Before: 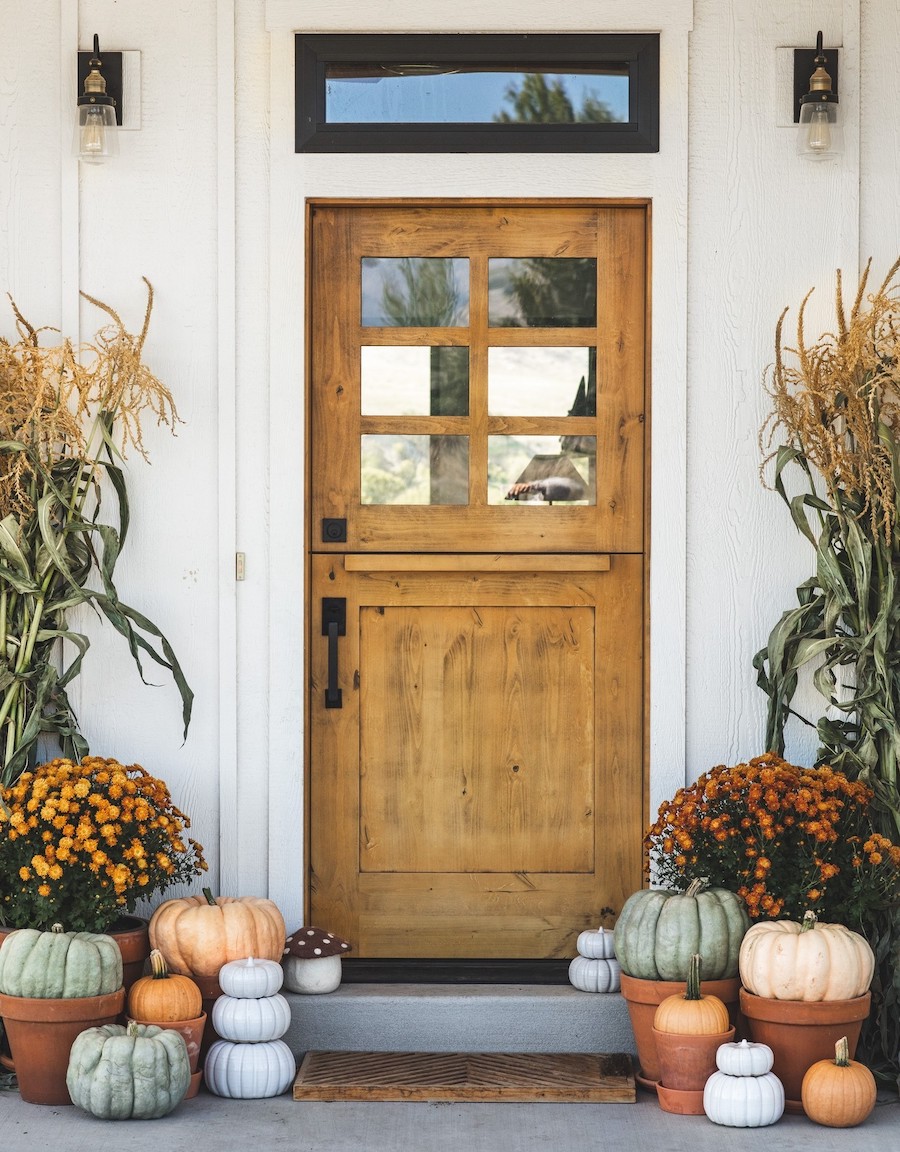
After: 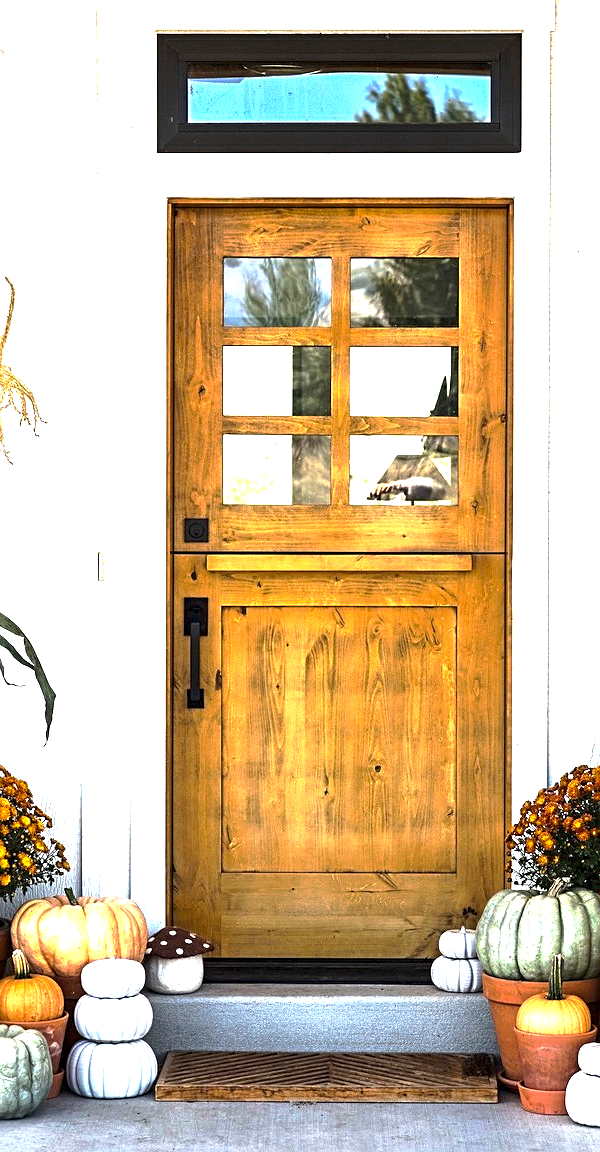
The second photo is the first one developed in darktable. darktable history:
crop and rotate: left 15.366%, right 17.96%
exposure: black level correction 0.012, exposure 0.701 EV, compensate exposure bias true, compensate highlight preservation false
contrast brightness saturation: contrast 0.029, brightness -0.039
sharpen: on, module defaults
color balance rgb: perceptual saturation grading › global saturation 10.363%, perceptual brilliance grading › highlights 16.442%, perceptual brilliance grading › shadows -14.042%, global vibrance 15.059%
tone curve: curves: ch0 [(0, 0) (0.568, 0.517) (0.8, 0.717) (1, 1)], preserve colors none
